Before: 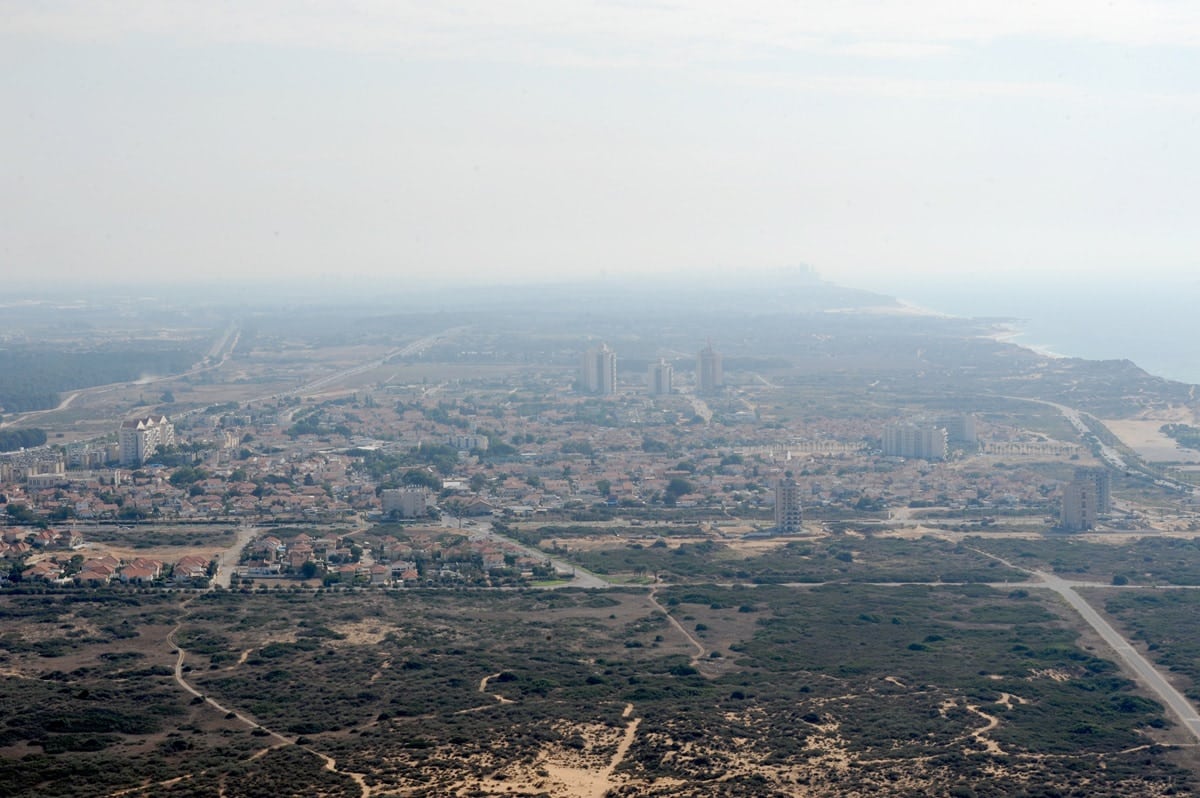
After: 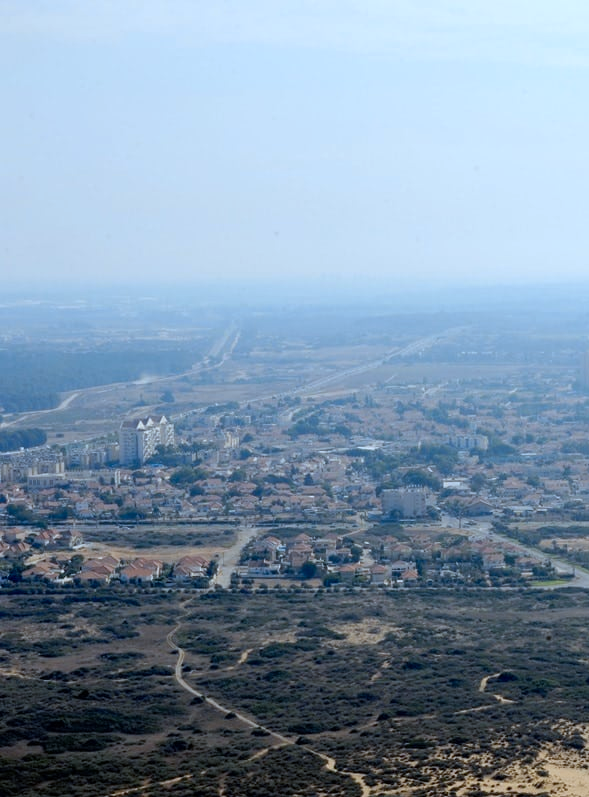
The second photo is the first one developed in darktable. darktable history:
color contrast: green-magenta contrast 0.85, blue-yellow contrast 1.25, unbound 0
crop and rotate: left 0%, top 0%, right 50.845%
color calibration: illuminant F (fluorescent), F source F9 (Cool White Deluxe 4150 K) – high CRI, x 0.374, y 0.373, temperature 4158.34 K
